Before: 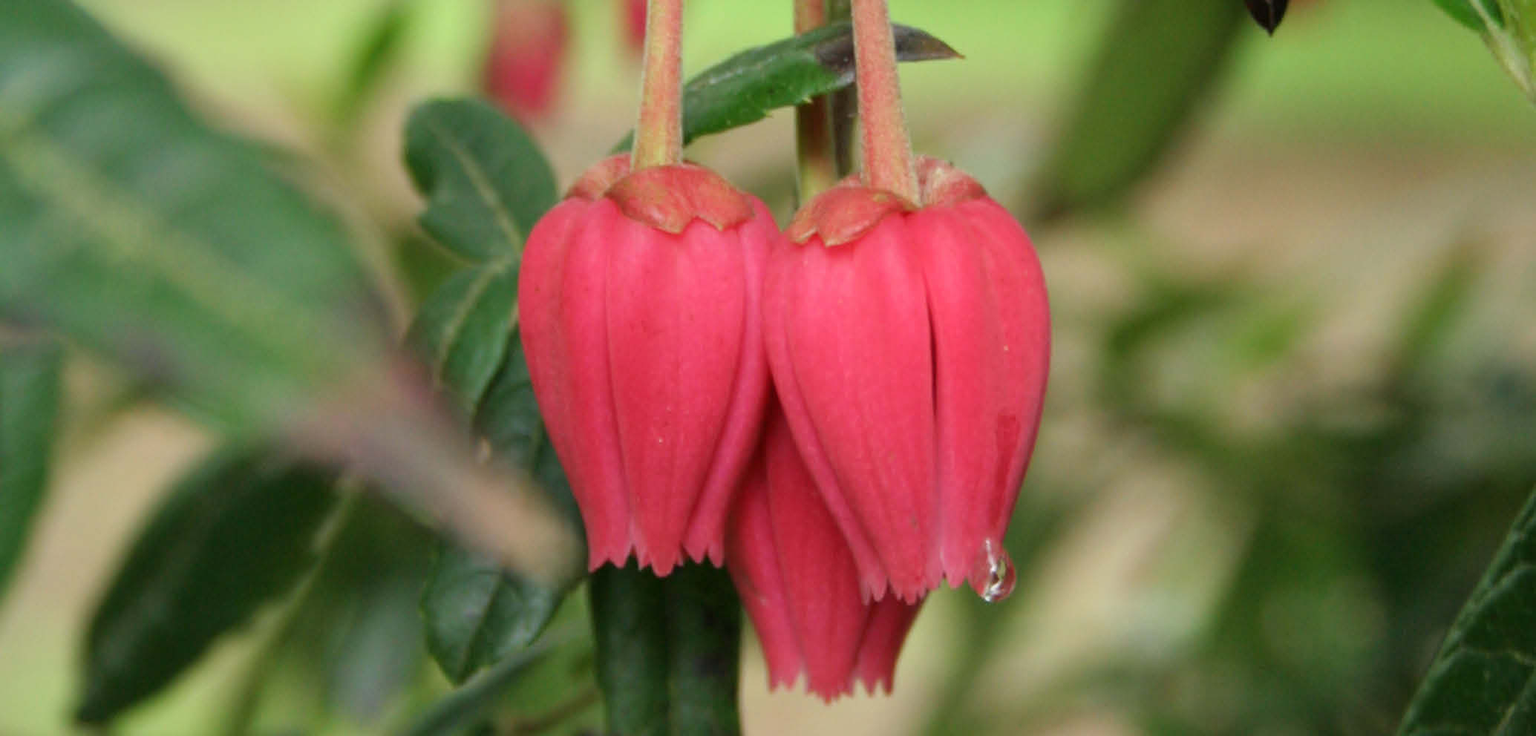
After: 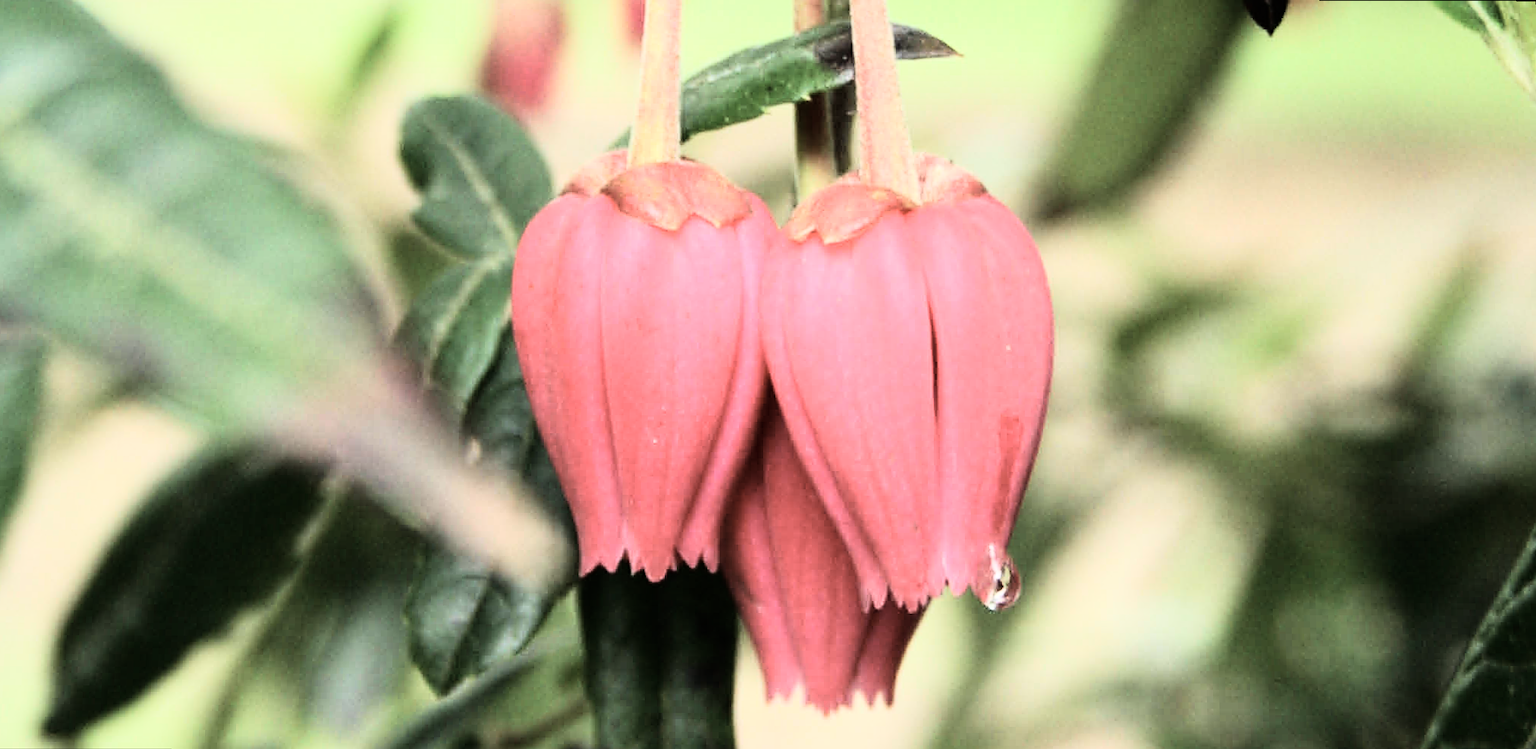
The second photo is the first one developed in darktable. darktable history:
contrast brightness saturation: contrast 0.1, saturation -0.36
rotate and perspective: rotation 0.226°, lens shift (vertical) -0.042, crop left 0.023, crop right 0.982, crop top 0.006, crop bottom 0.994
sharpen: on, module defaults
rgb curve: curves: ch0 [(0, 0) (0.21, 0.15) (0.24, 0.21) (0.5, 0.75) (0.75, 0.96) (0.89, 0.99) (1, 1)]; ch1 [(0, 0.02) (0.21, 0.13) (0.25, 0.2) (0.5, 0.67) (0.75, 0.9) (0.89, 0.97) (1, 1)]; ch2 [(0, 0.02) (0.21, 0.13) (0.25, 0.2) (0.5, 0.67) (0.75, 0.9) (0.89, 0.97) (1, 1)], compensate middle gray true
